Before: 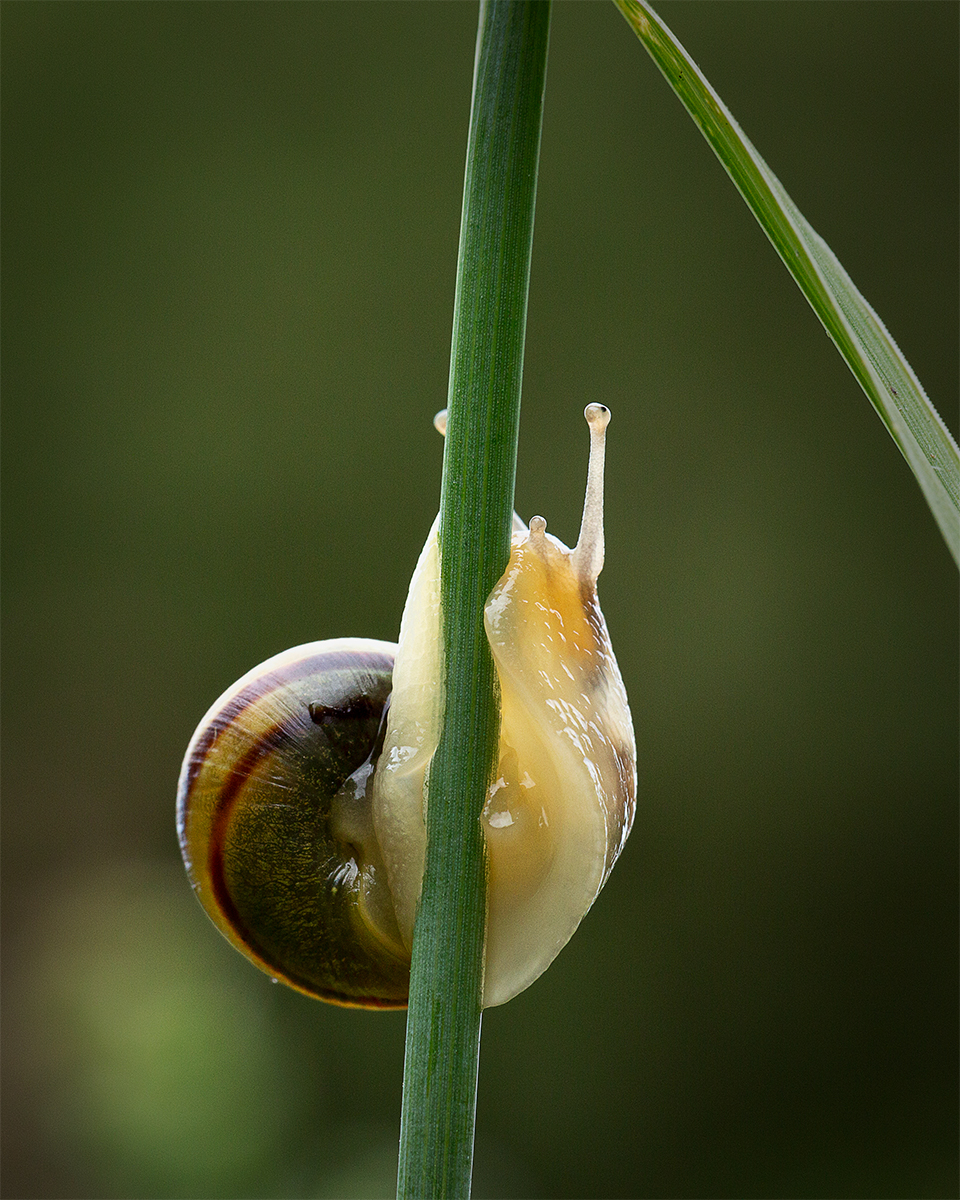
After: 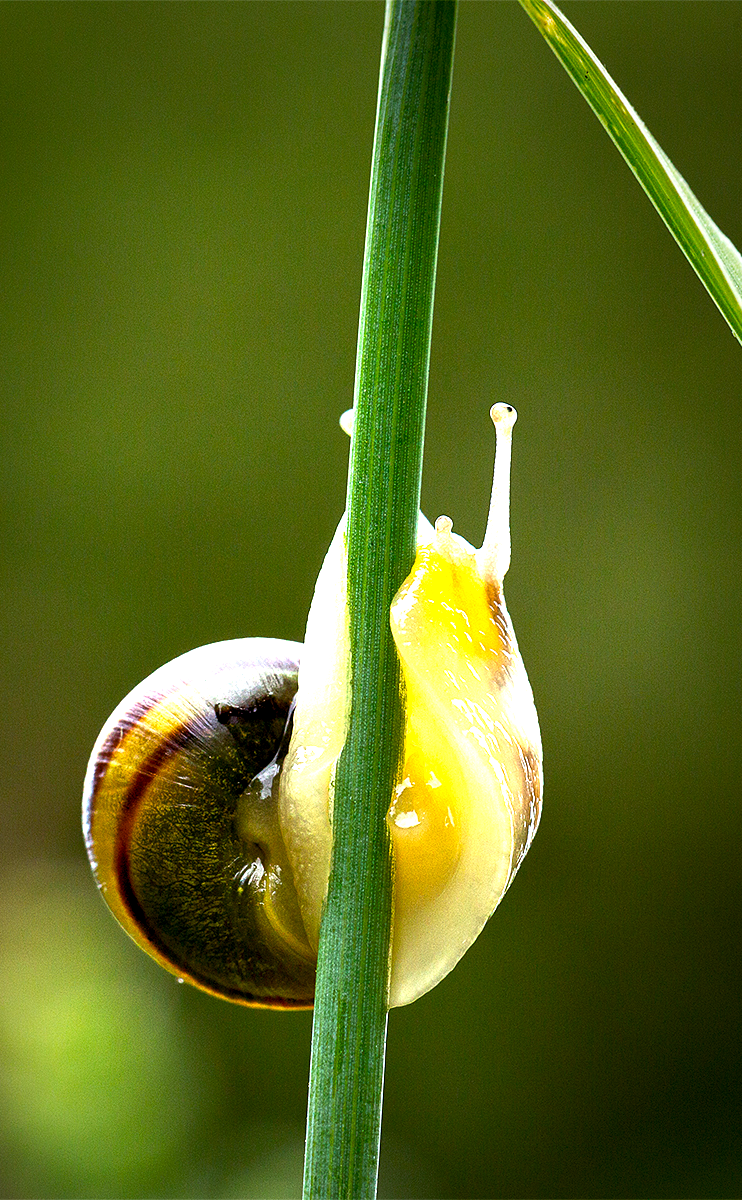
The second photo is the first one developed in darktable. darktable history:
color balance rgb: global offset › luminance -0.887%, perceptual saturation grading › global saturation 24.969%, perceptual brilliance grading › global brilliance -17.065%, perceptual brilliance grading › highlights 28.459%, global vibrance 11.067%
crop: left 9.872%, right 12.805%
exposure: exposure 1.135 EV, compensate highlight preservation false
